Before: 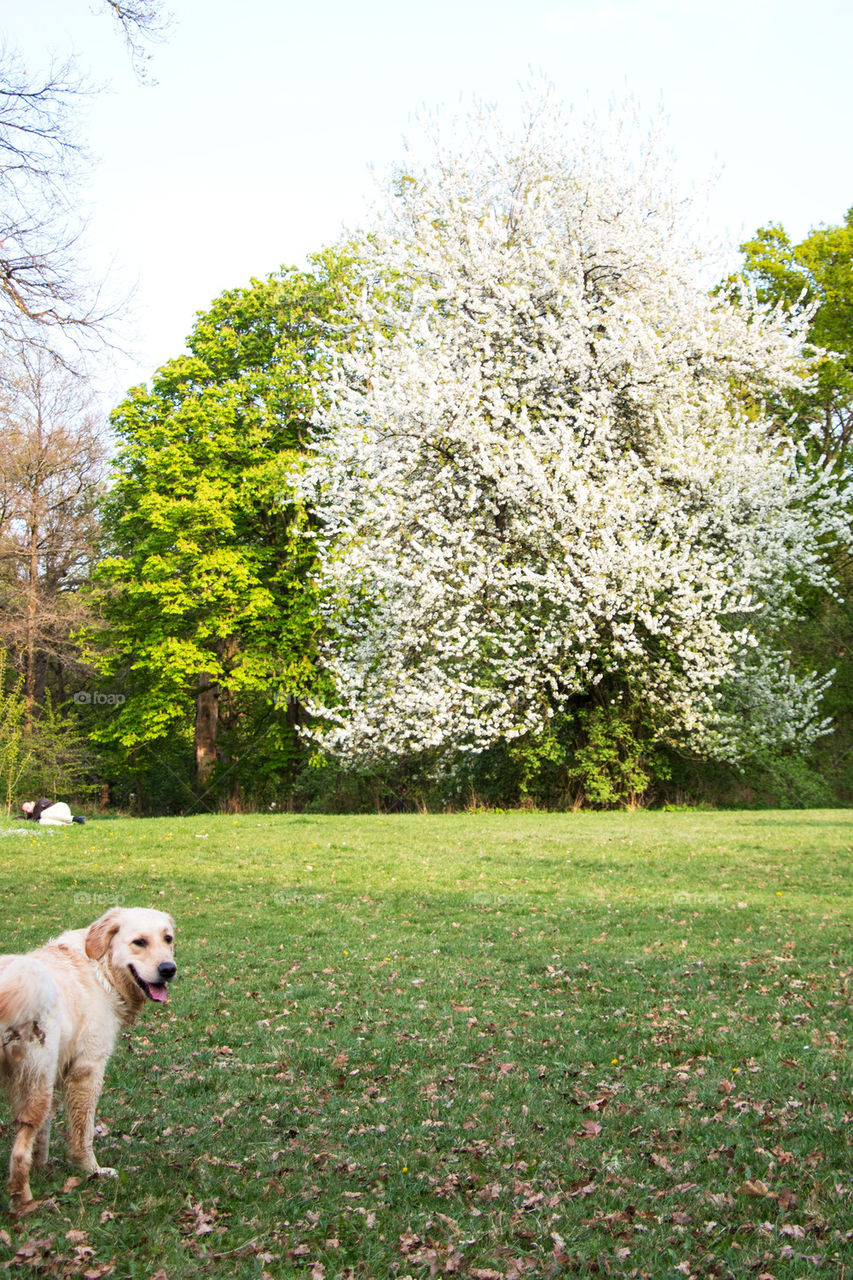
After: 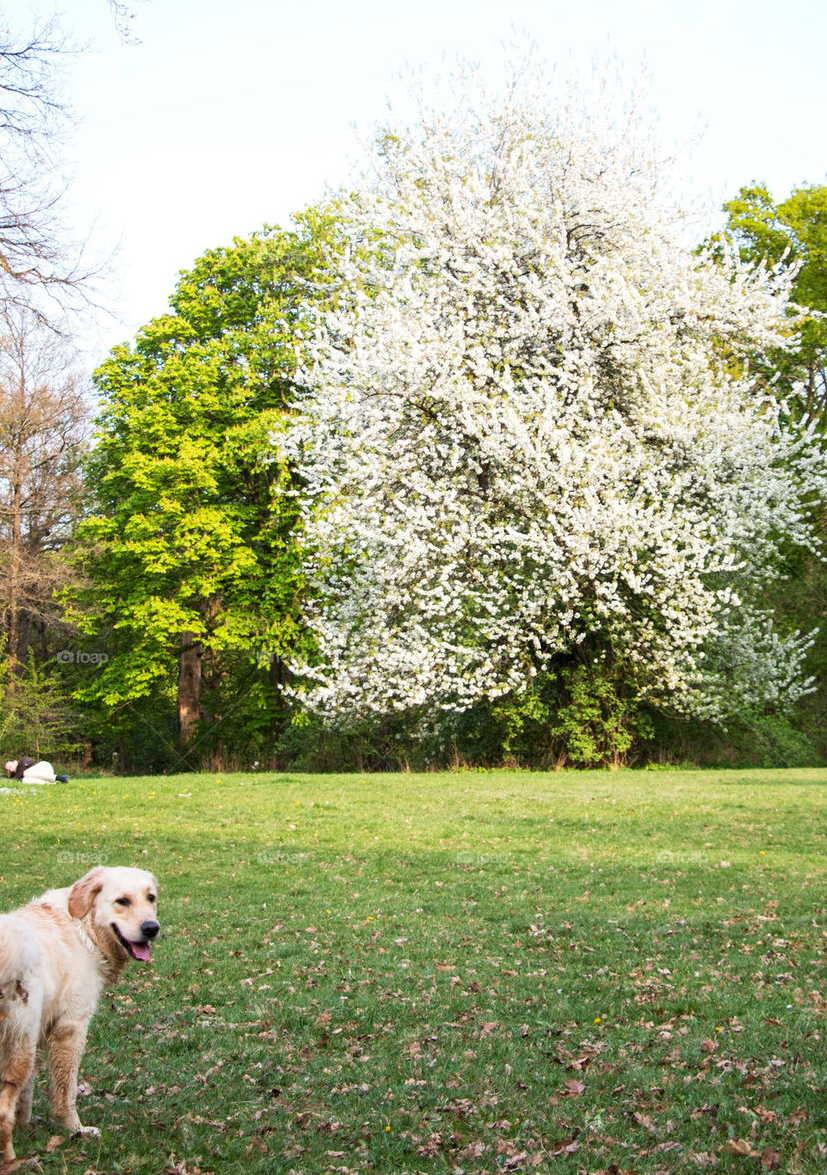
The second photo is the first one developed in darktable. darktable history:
crop: left 2.033%, top 3.27%, right 0.928%, bottom 4.894%
